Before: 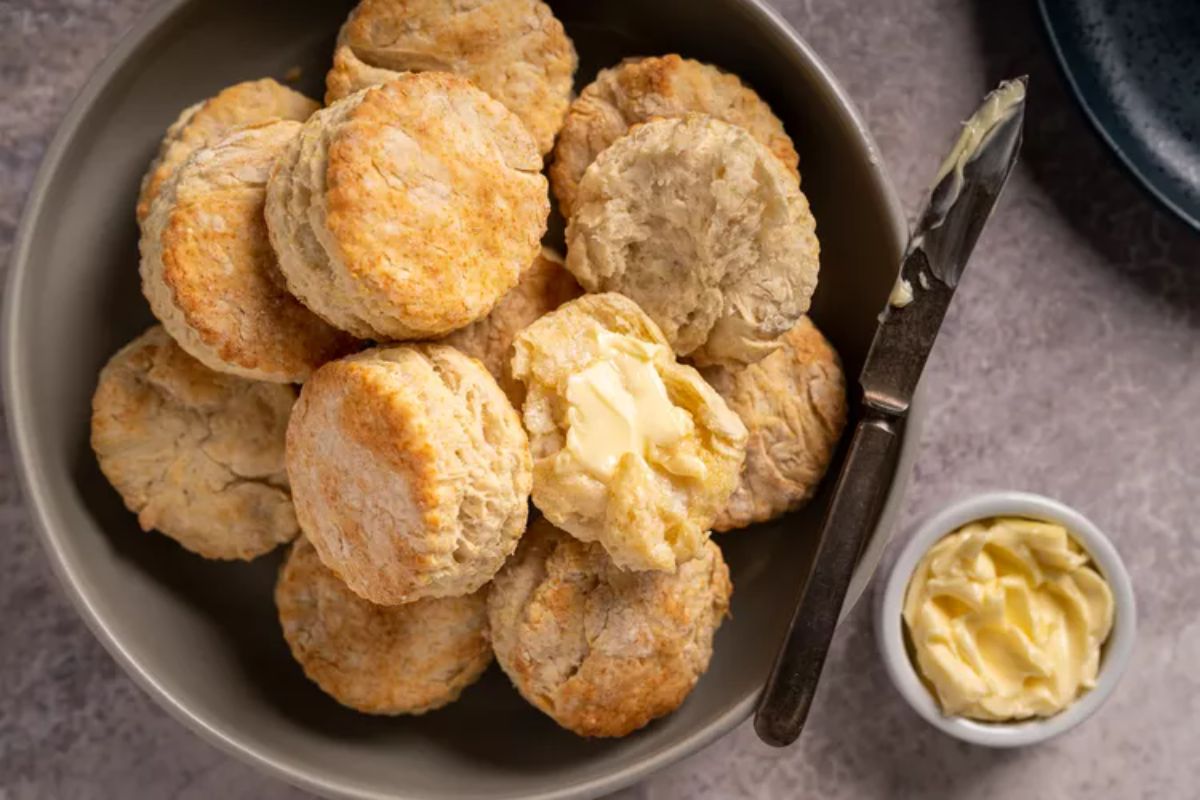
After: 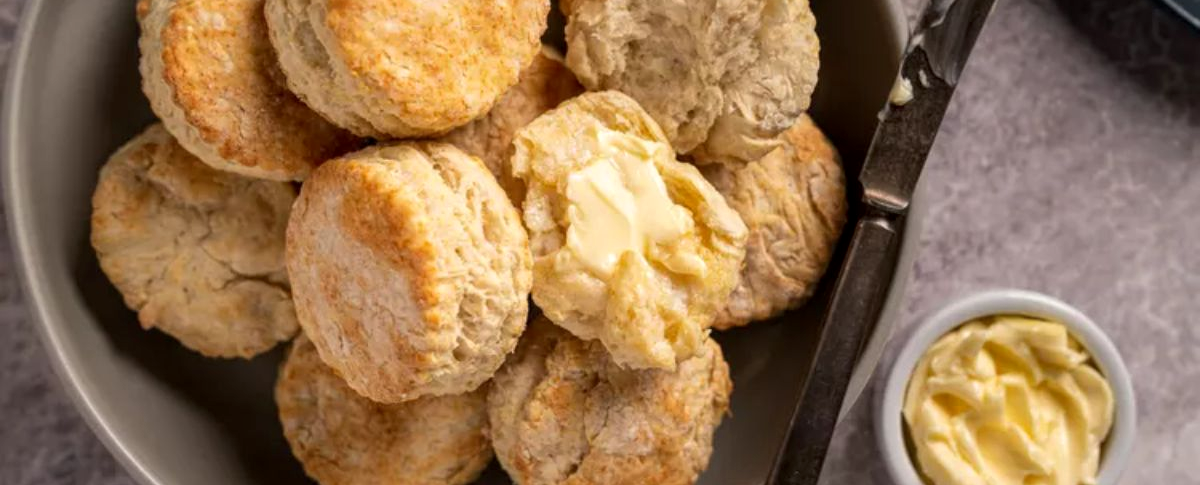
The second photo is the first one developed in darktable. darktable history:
local contrast: highlights 100%, shadows 100%, detail 120%, midtone range 0.2
crop and rotate: top 25.357%, bottom 13.942%
